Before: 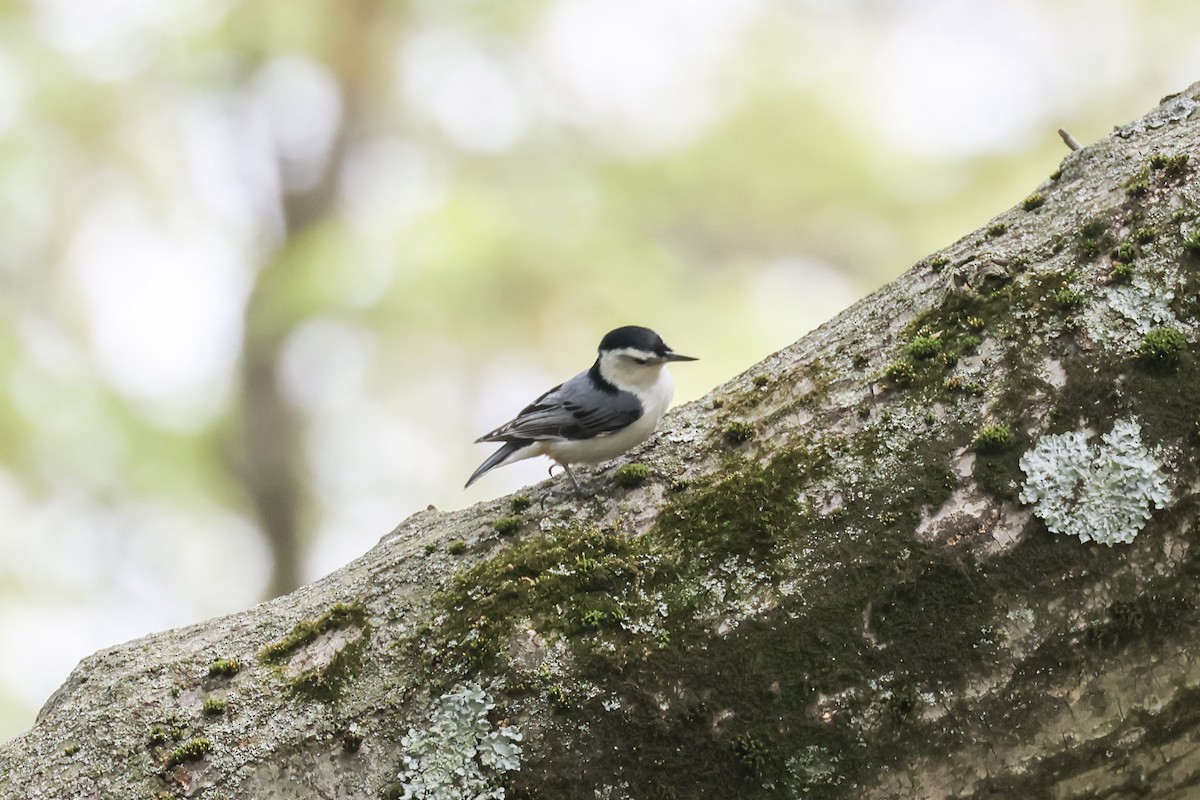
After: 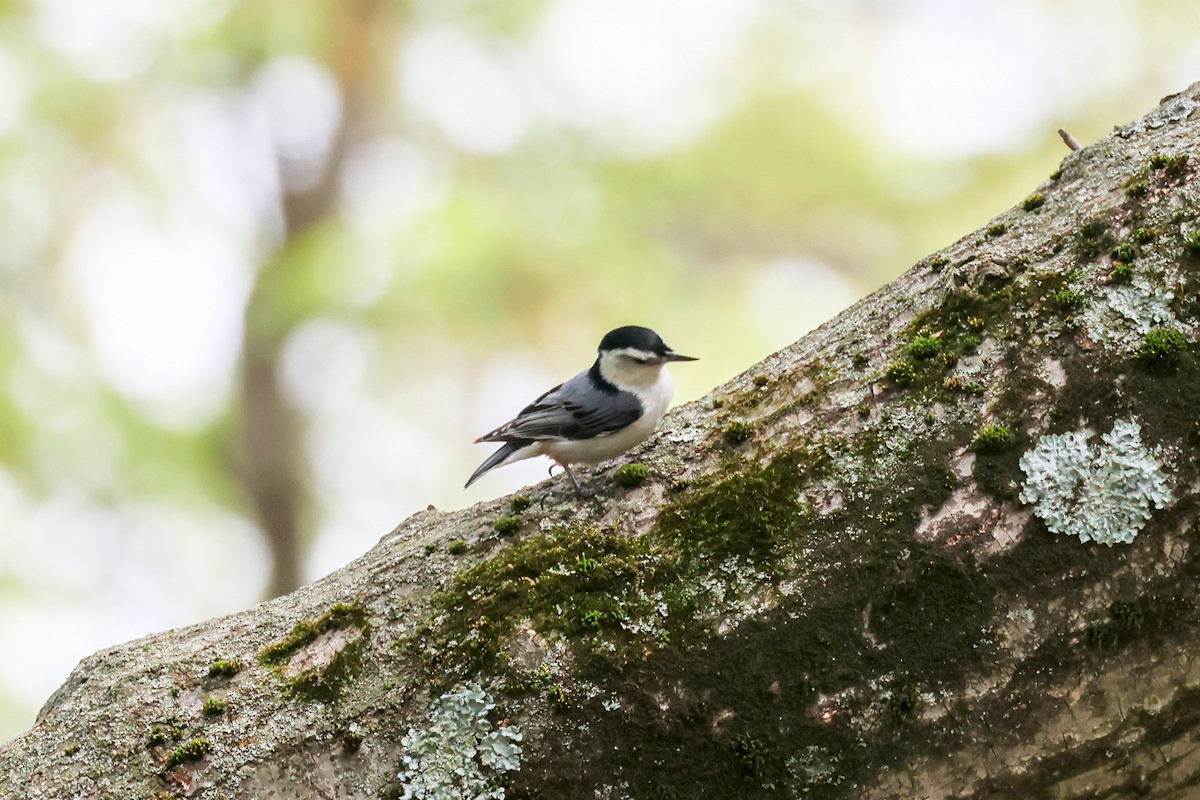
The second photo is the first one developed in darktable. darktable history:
tone curve: curves: ch0 [(0, 0) (0.003, 0.003) (0.011, 0.011) (0.025, 0.026) (0.044, 0.046) (0.069, 0.071) (0.1, 0.103) (0.136, 0.14) (0.177, 0.183) (0.224, 0.231) (0.277, 0.286) (0.335, 0.346) (0.399, 0.412) (0.468, 0.483) (0.543, 0.56) (0.623, 0.643) (0.709, 0.732) (0.801, 0.826) (0.898, 0.917) (1, 1)], preserve colors none
color look up table: target L [74.65, 65.85, 49.28, 33.88, 100, 65.5, 62.11, 58.13, 50.78, 42.02, 29.42, 53.85, 53.17, 40.01, 25.73, 28.8, 85.72, 75.67, 65.6, 63.87, 51.02, 46.44, 47.08, 26.7, 0 ×25], target a [-0.399, -26.42, -46.13, -16.03, 0, 17.05, 20.21, 37.42, 51.05, 53.79, 14.2, 7.276, 48.83, 9.031, 23.32, 15.18, -1.122, -2.116, -32.12, -2.551, -18.45, -2.314, -4.846, -2.637, 0 ×25], target b [71.1, 54.74, 32.61, 20.09, 0.005, 64.01, 11.35, 53.62, 15.8, 28.68, 12.46, -29.92, -16.67, -51.16, -22.62, -55.91, -2.532, -4.002, -8.995, -4.818, -33.08, -3.755, -30.08, -3.613, 0 ×25], num patches 24
